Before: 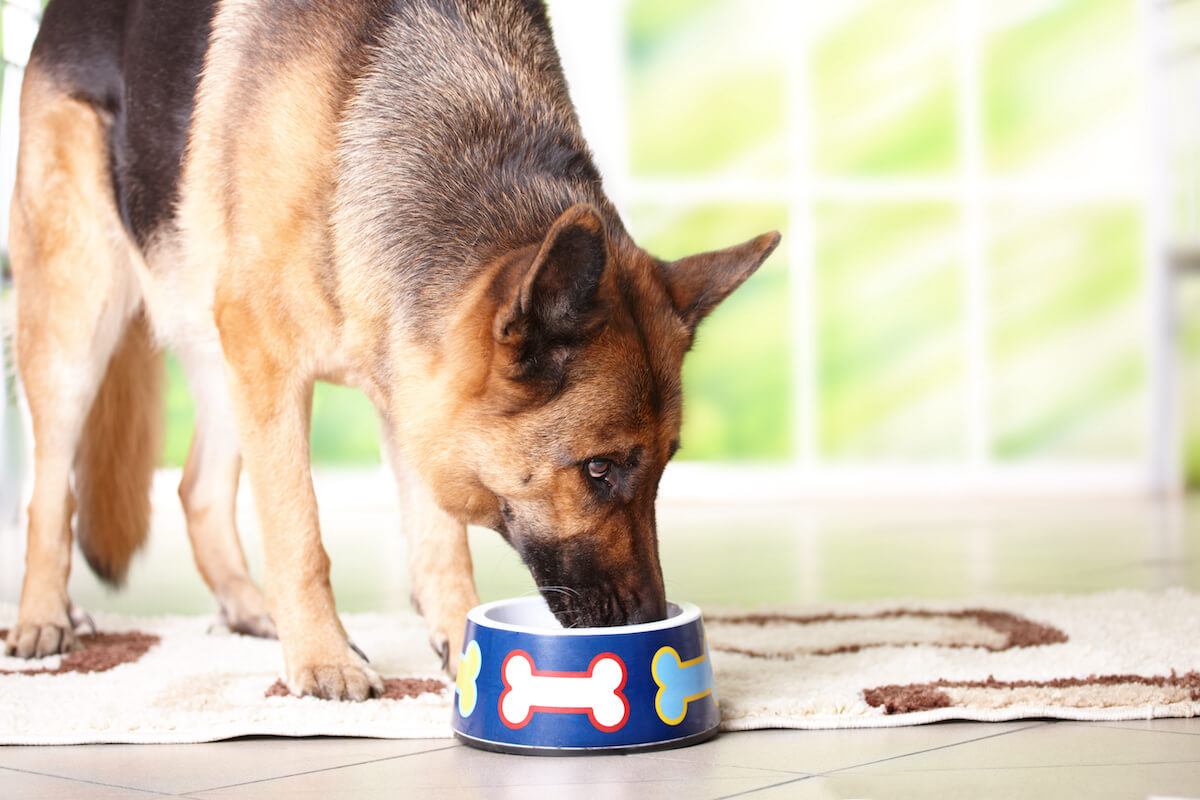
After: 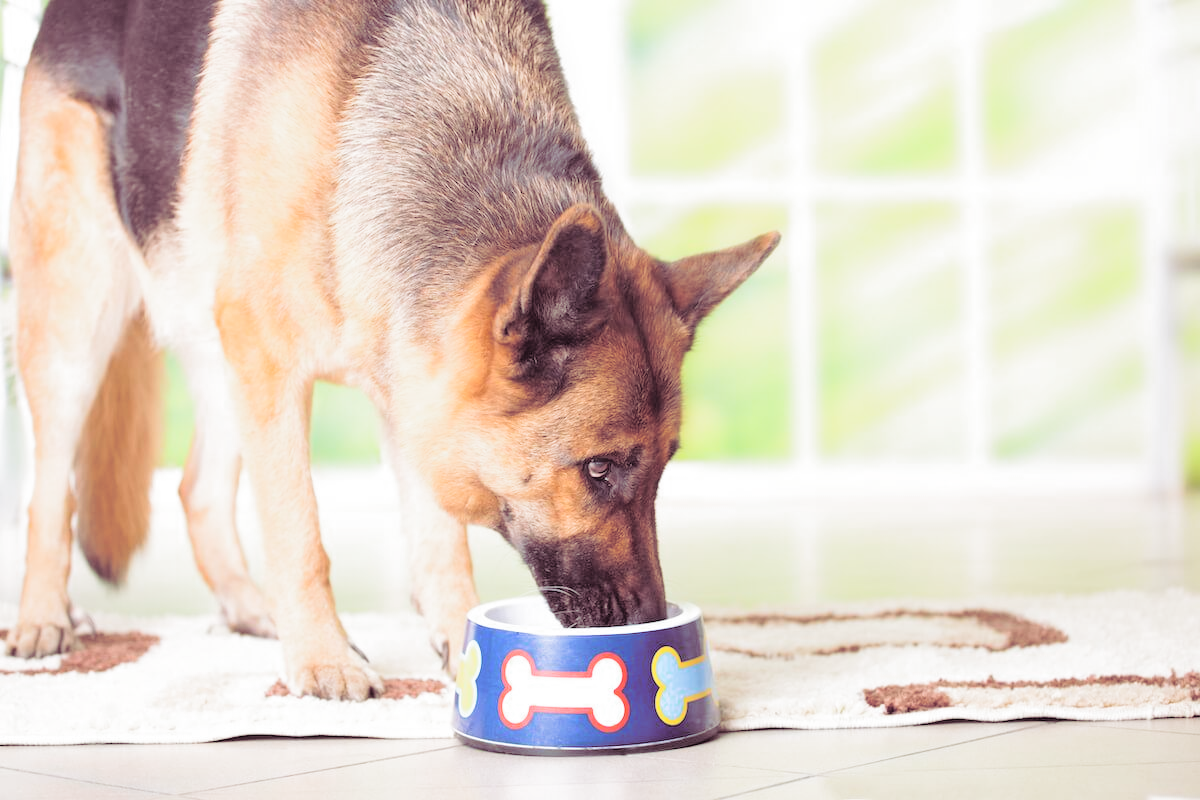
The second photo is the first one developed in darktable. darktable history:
global tonemap: drago (0.7, 100)
split-toning: shadows › hue 316.8°, shadows › saturation 0.47, highlights › hue 201.6°, highlights › saturation 0, balance -41.97, compress 28.01%
